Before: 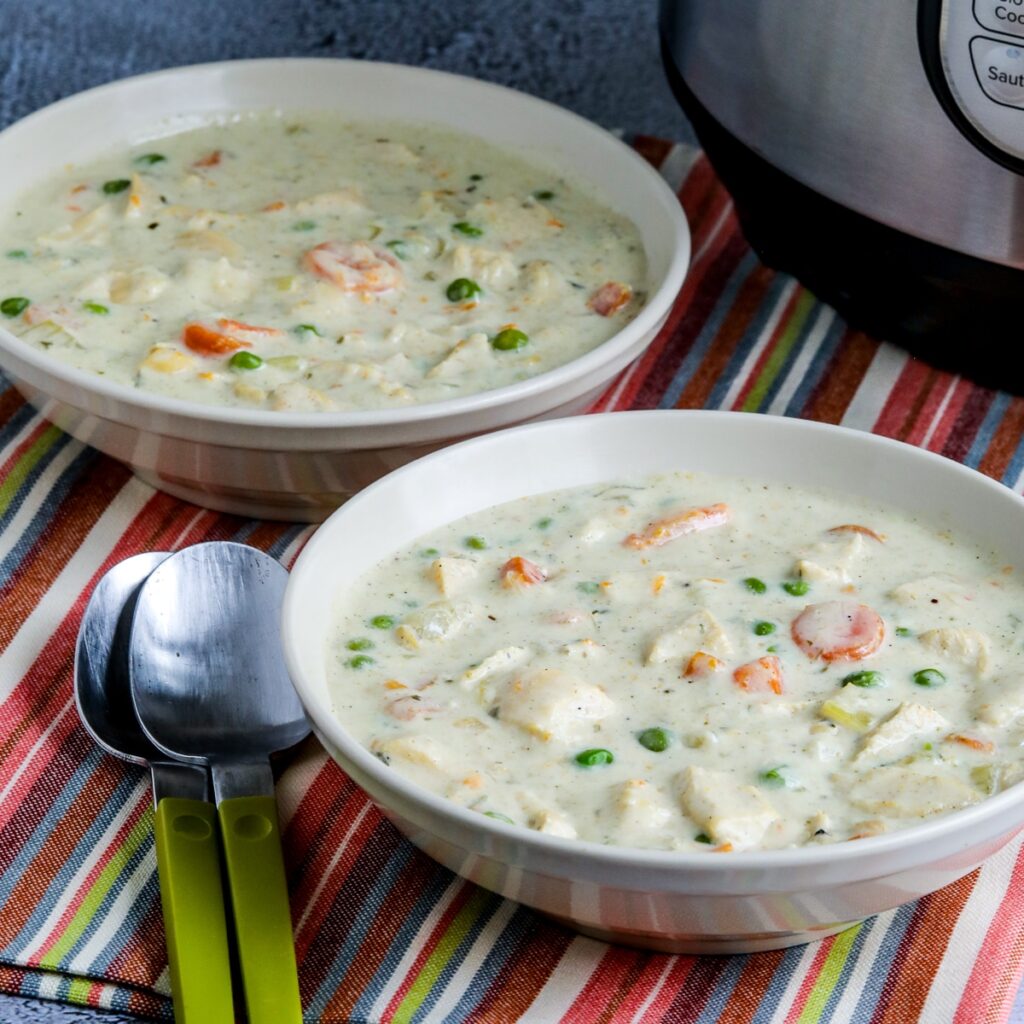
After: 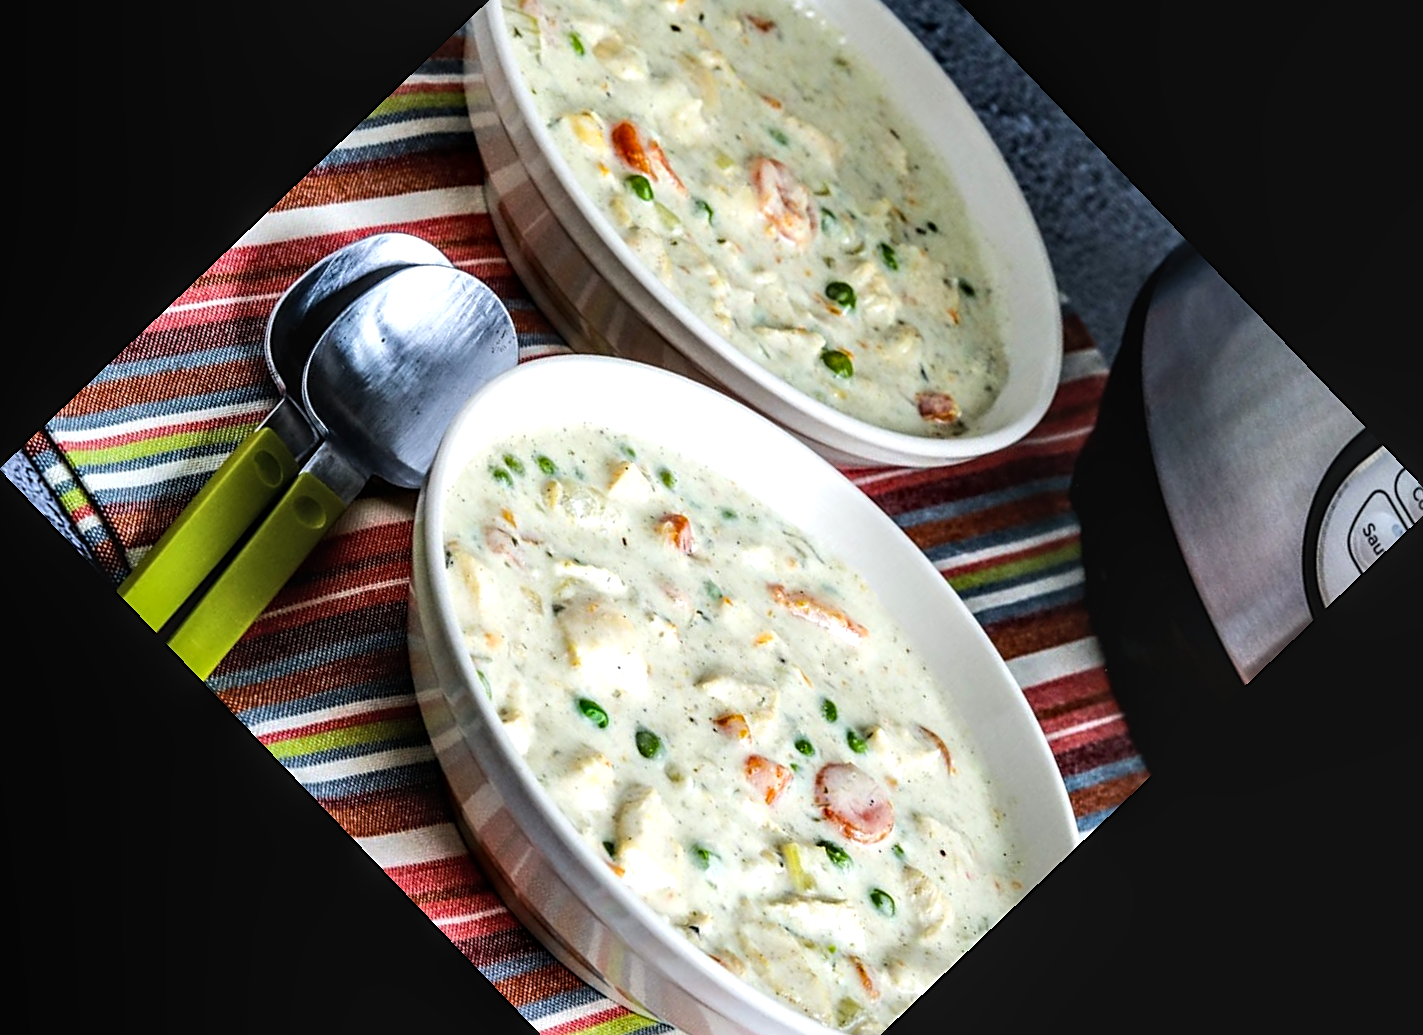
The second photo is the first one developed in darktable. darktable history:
local contrast: on, module defaults
rotate and perspective: rotation 0.192°, lens shift (horizontal) -0.015, crop left 0.005, crop right 0.996, crop top 0.006, crop bottom 0.99
sharpen: on, module defaults
crop and rotate: angle -46.26°, top 16.234%, right 0.912%, bottom 11.704%
tone equalizer: -8 EV -0.75 EV, -7 EV -0.7 EV, -6 EV -0.6 EV, -5 EV -0.4 EV, -3 EV 0.4 EV, -2 EV 0.6 EV, -1 EV 0.7 EV, +0 EV 0.75 EV, edges refinement/feathering 500, mask exposure compensation -1.57 EV, preserve details no
